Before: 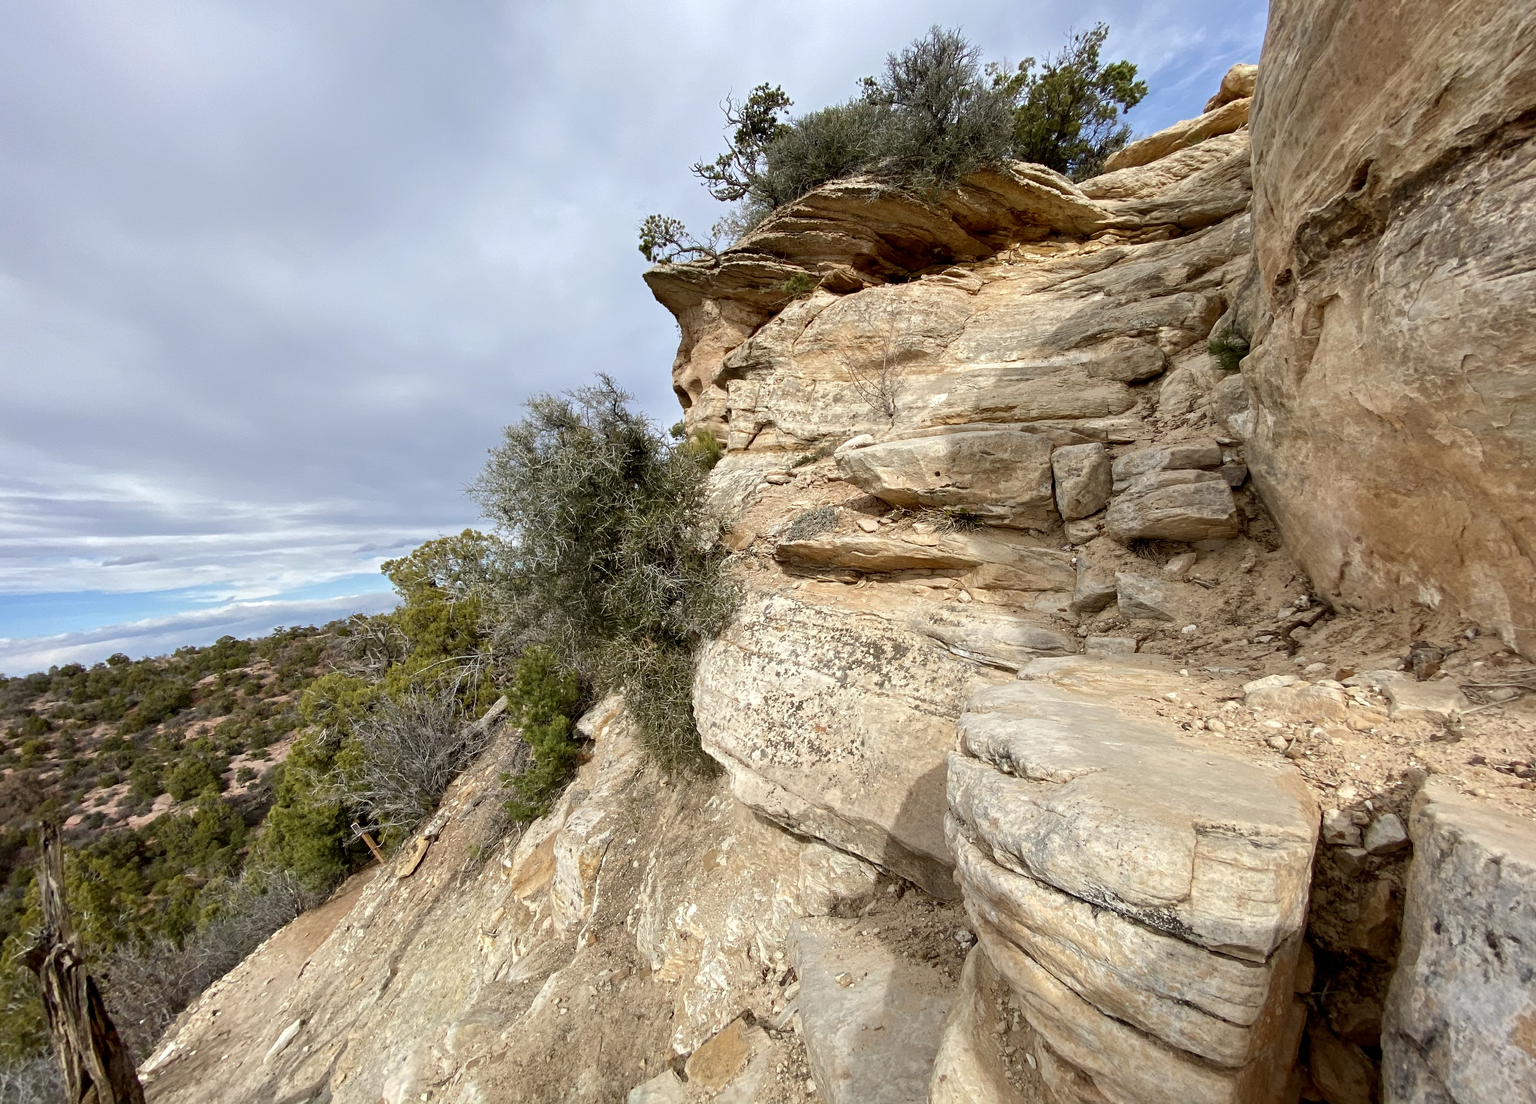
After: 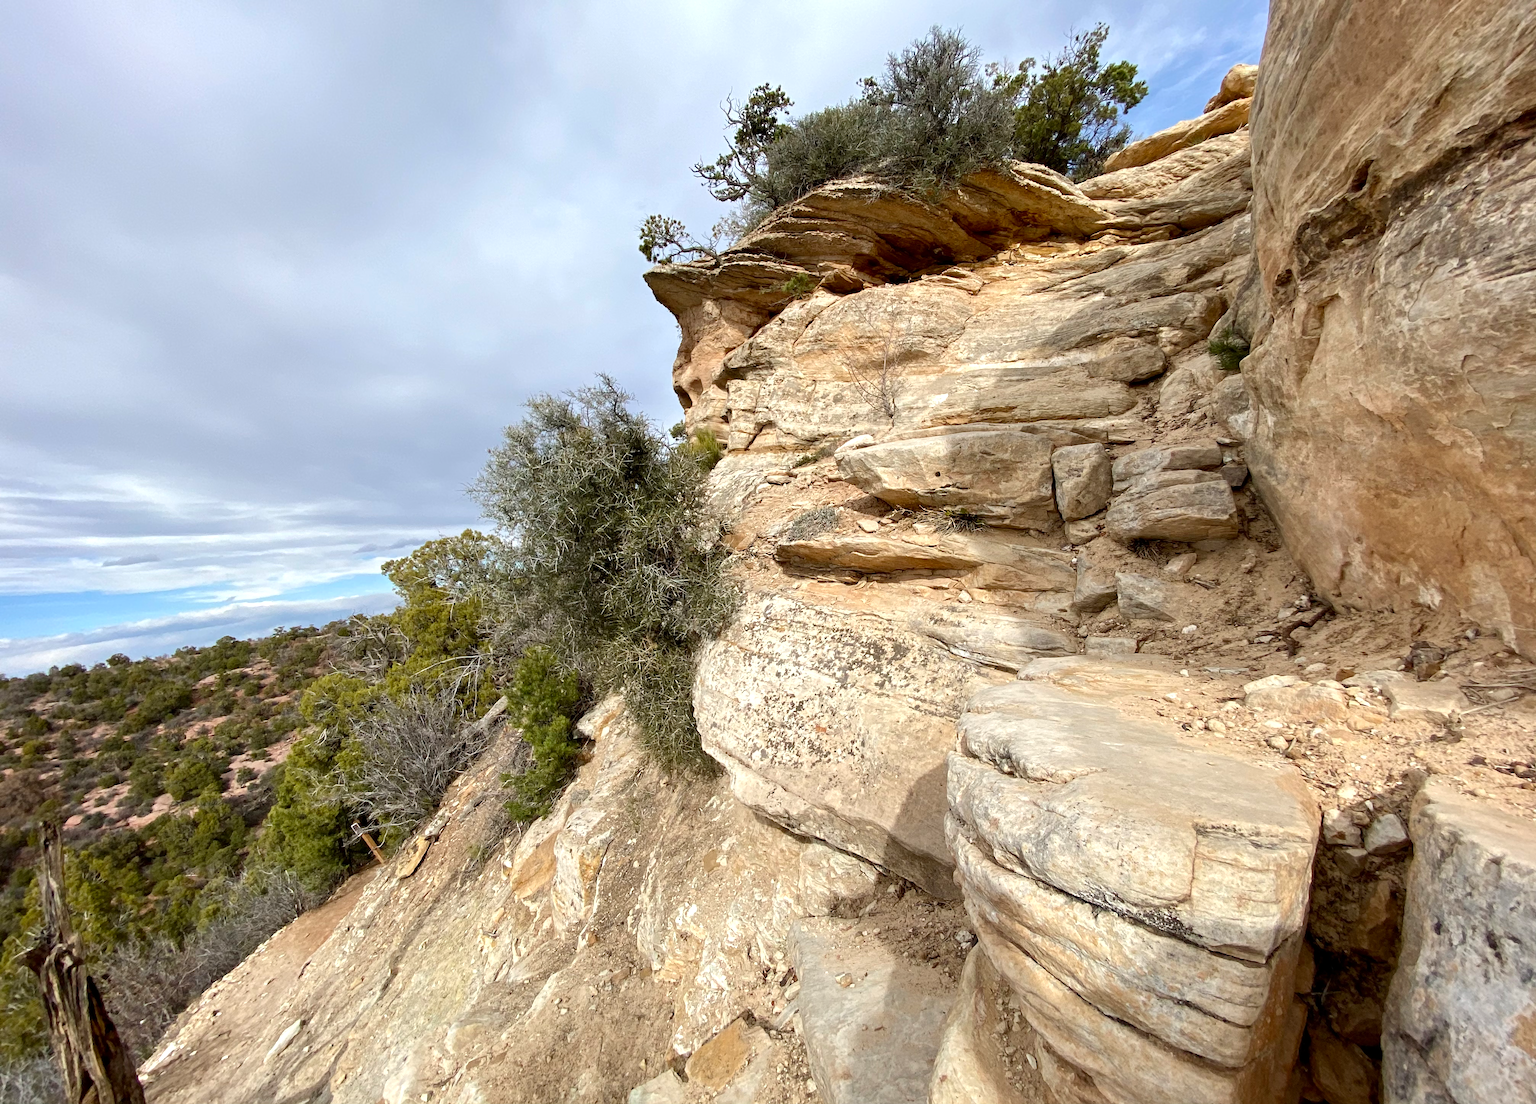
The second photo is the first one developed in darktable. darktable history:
exposure: exposure 0.229 EV, compensate highlight preservation false
